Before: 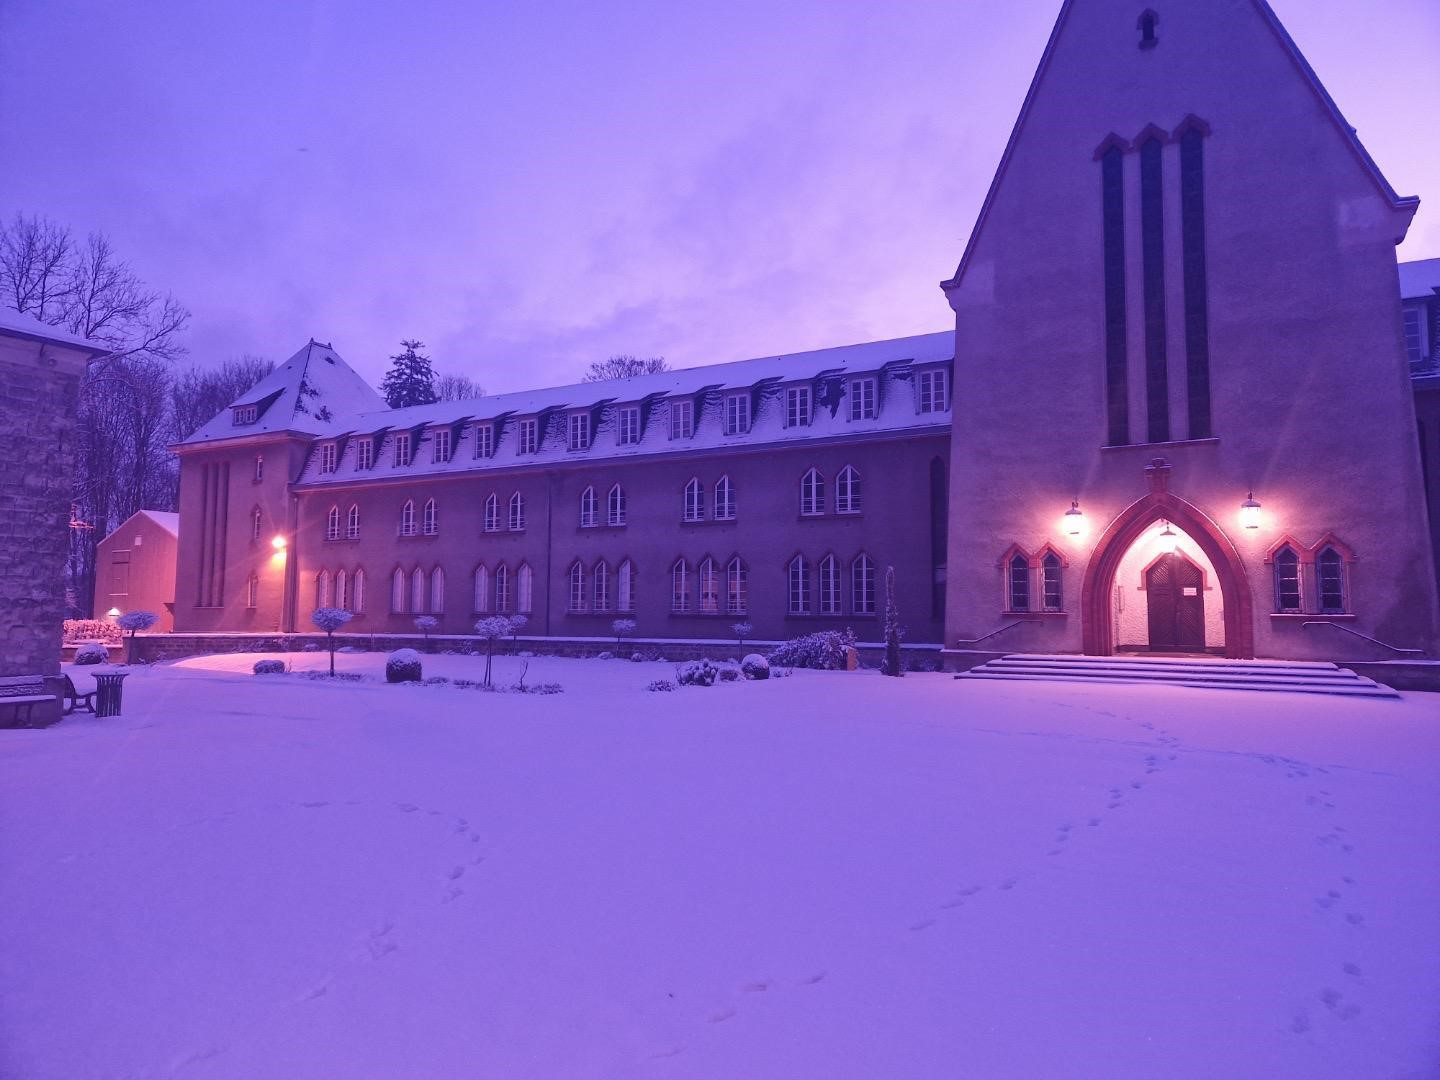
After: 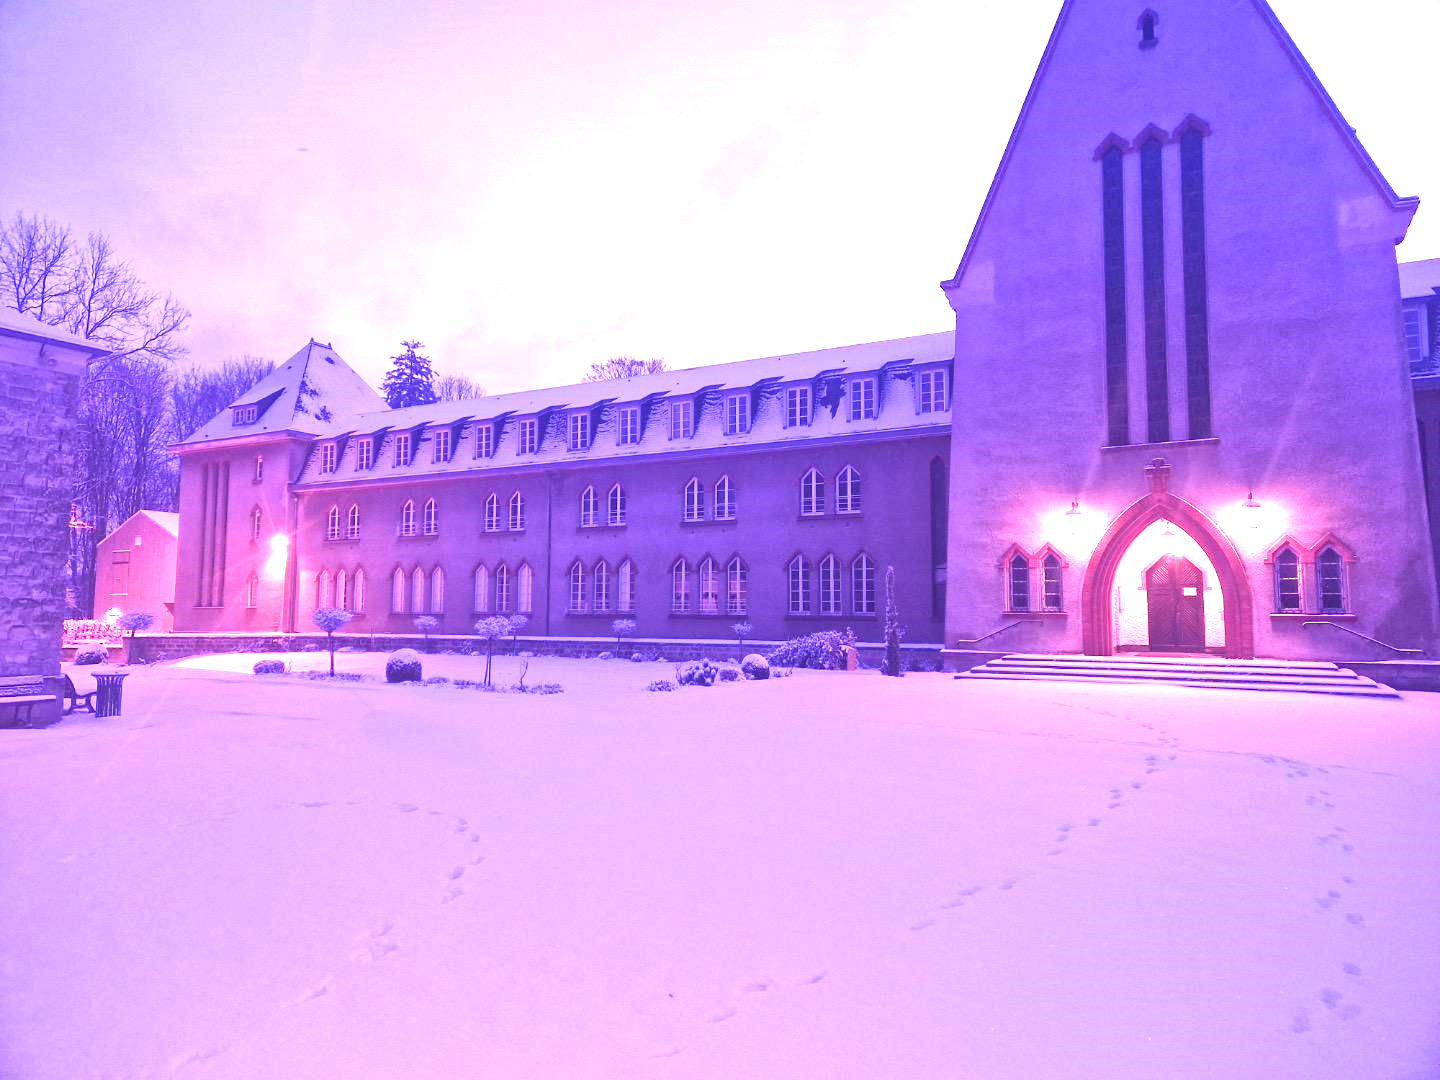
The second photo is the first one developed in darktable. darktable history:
exposure: black level correction 0, exposure 1.741 EV, compensate highlight preservation false
